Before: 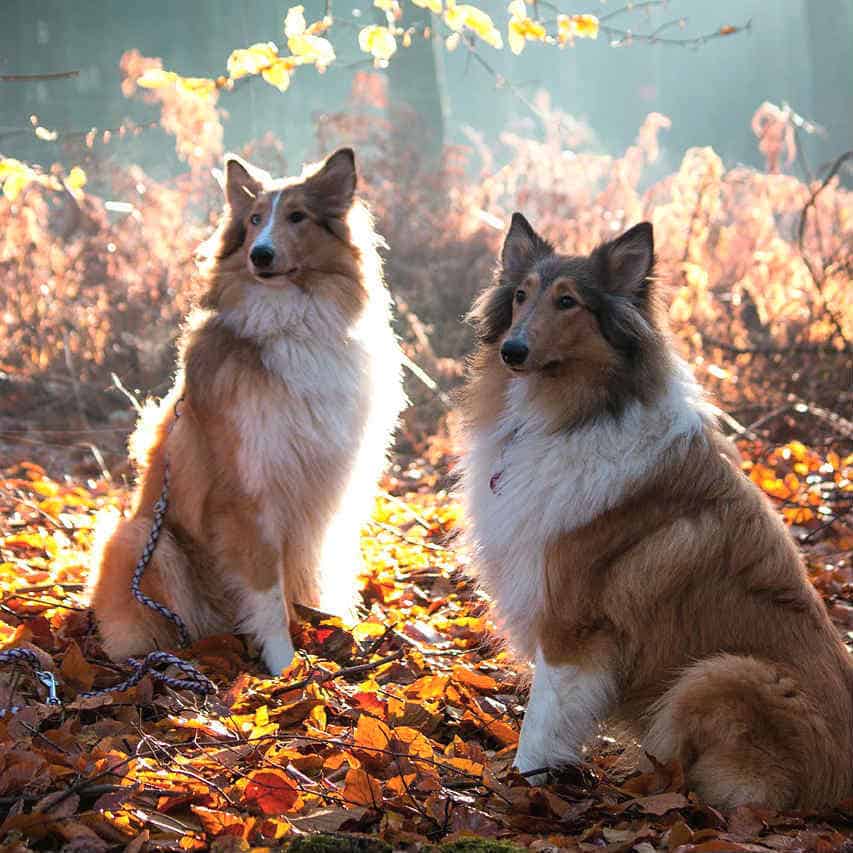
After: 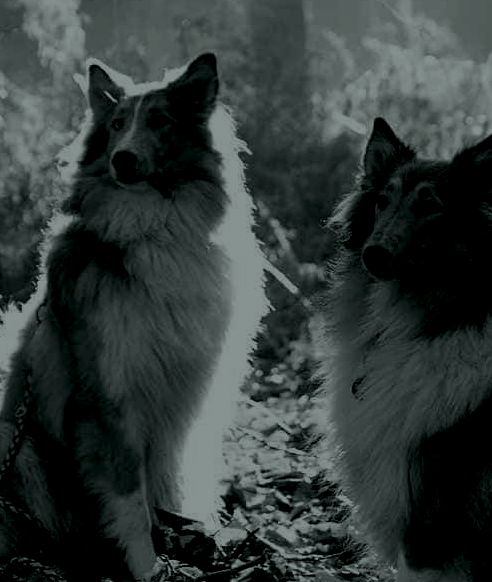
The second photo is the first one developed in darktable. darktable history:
tone equalizer: on, module defaults
exposure: black level correction 0.008, exposure 0.979 EV, compensate highlight preservation false
crop: left 16.202%, top 11.208%, right 26.045%, bottom 20.557%
color balance rgb: linear chroma grading › global chroma 15%, perceptual saturation grading › global saturation 30%
colorize: hue 90°, saturation 19%, lightness 1.59%, version 1
contrast brightness saturation: brightness -0.2, saturation 0.08
tone curve: curves: ch0 [(0, 0) (0.068, 0.012) (0.183, 0.089) (0.341, 0.283) (0.547, 0.532) (0.828, 0.815) (1, 0.983)]; ch1 [(0, 0) (0.23, 0.166) (0.34, 0.308) (0.371, 0.337) (0.429, 0.411) (0.477, 0.462) (0.499, 0.5) (0.529, 0.537) (0.559, 0.582) (0.743, 0.798) (1, 1)]; ch2 [(0, 0) (0.431, 0.414) (0.498, 0.503) (0.524, 0.528) (0.568, 0.546) (0.6, 0.597) (0.634, 0.645) (0.728, 0.742) (1, 1)], color space Lab, independent channels, preserve colors none
